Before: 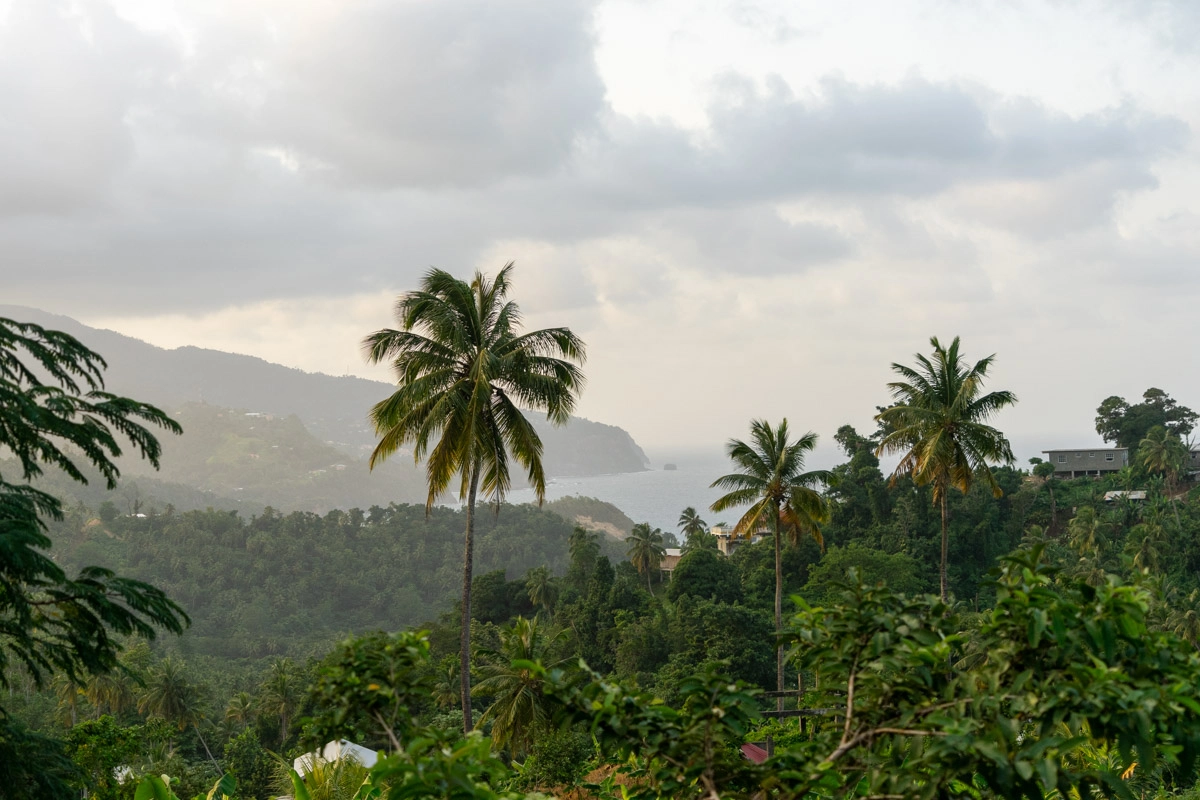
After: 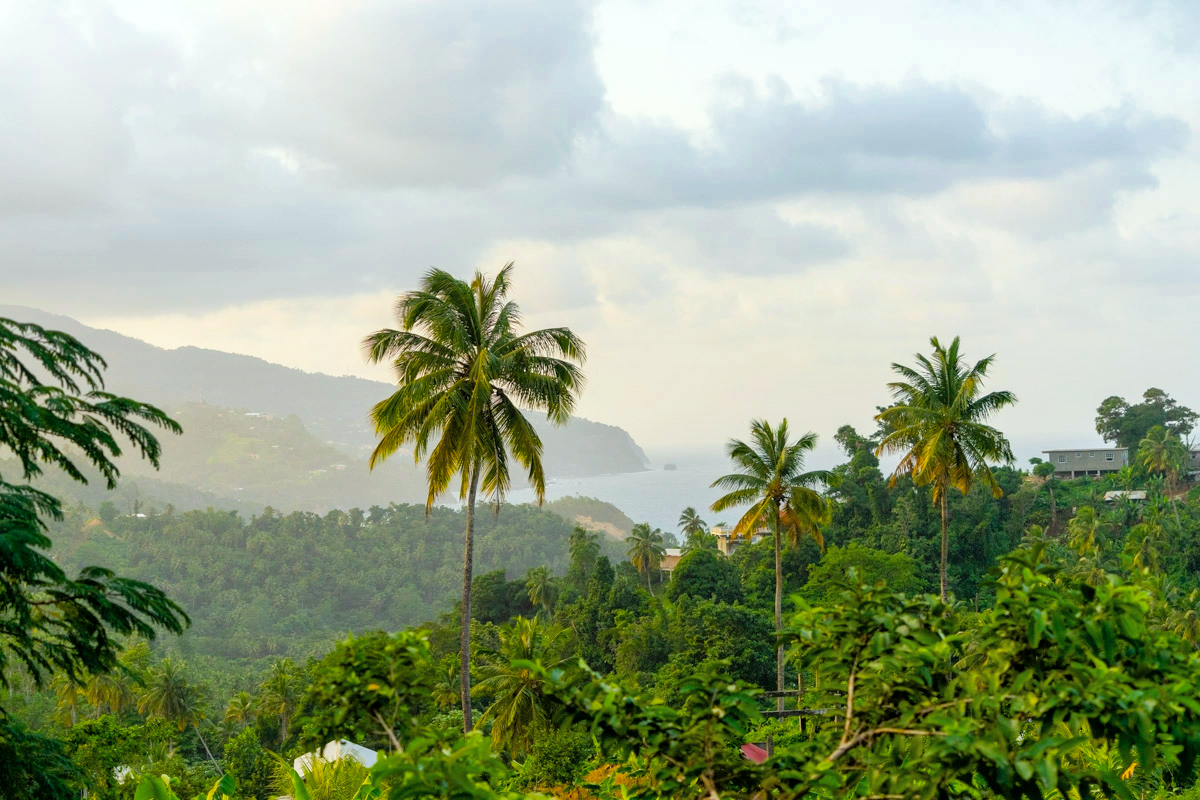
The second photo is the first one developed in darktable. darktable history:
color balance rgb: linear chroma grading › global chroma 15%, perceptual saturation grading › global saturation 30%
white balance: red 0.978, blue 0.999
levels: mode automatic, gray 50.8%
filmic rgb: hardness 4.17
exposure: exposure 0.999 EV, compensate highlight preservation false
color balance: mode lift, gamma, gain (sRGB)
shadows and highlights: on, module defaults
